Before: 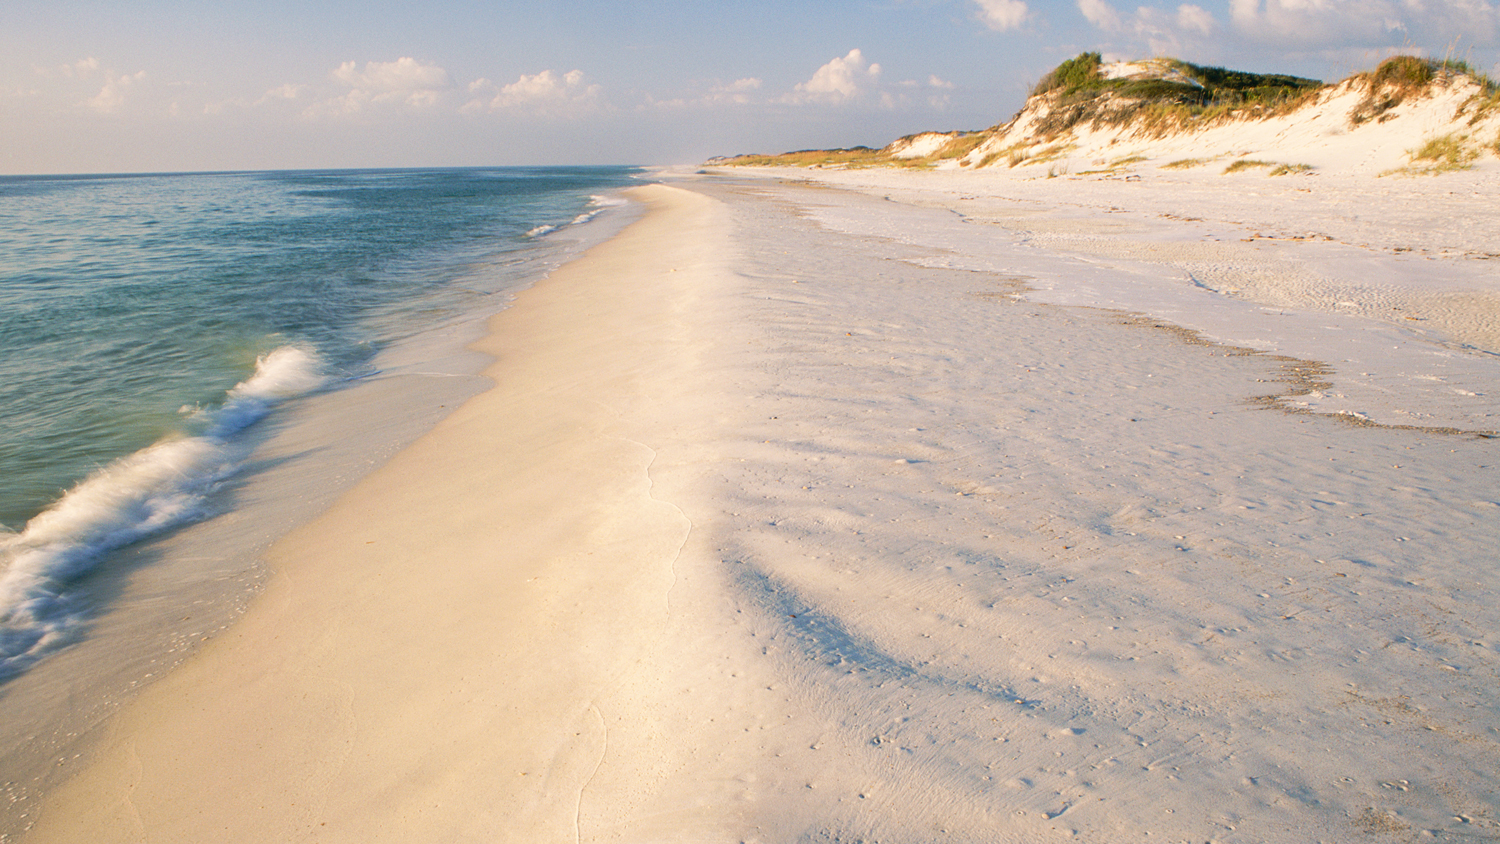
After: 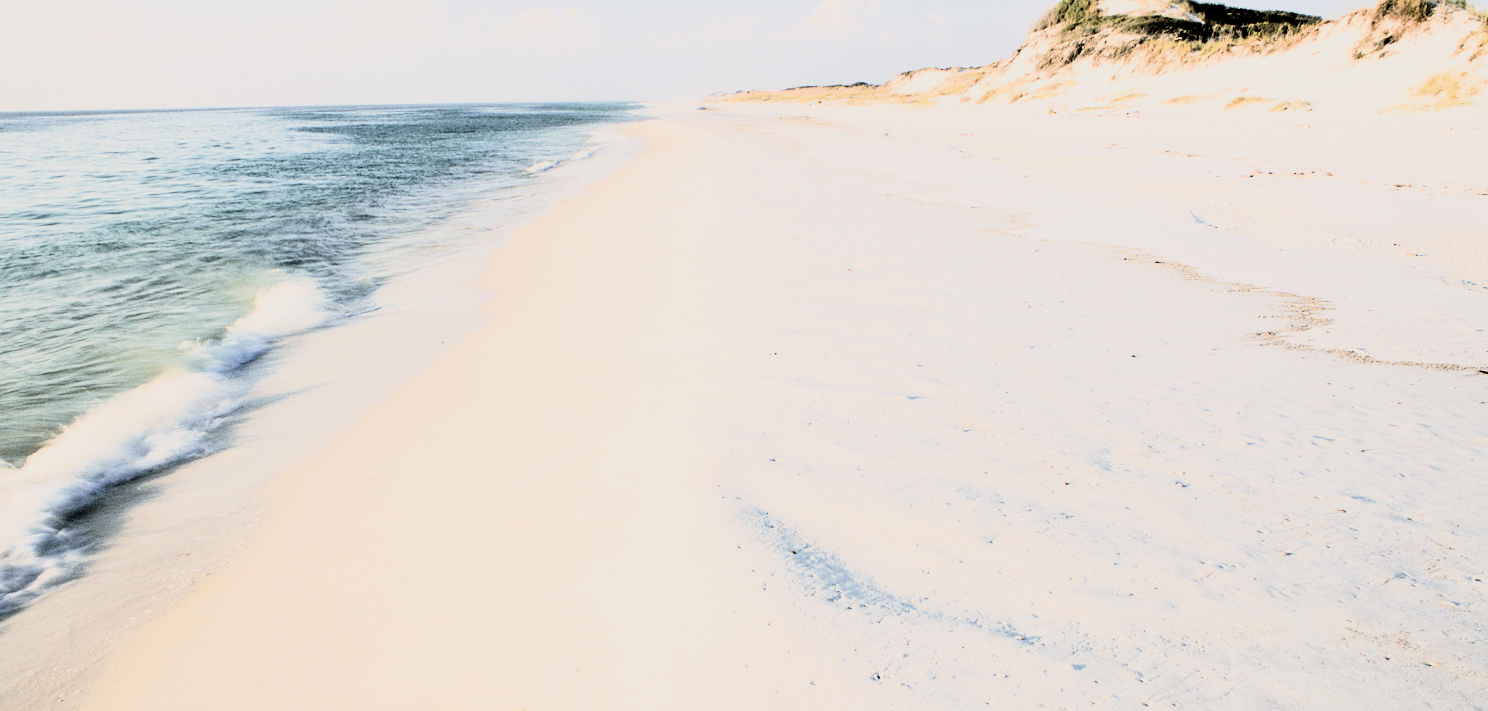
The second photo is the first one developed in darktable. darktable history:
exposure: exposure -0.21 EV, compensate highlight preservation false
rgb curve: curves: ch0 [(0, 0) (0.21, 0.15) (0.24, 0.21) (0.5, 0.75) (0.75, 0.96) (0.89, 0.99) (1, 1)]; ch1 [(0, 0.02) (0.21, 0.13) (0.25, 0.2) (0.5, 0.67) (0.75, 0.9) (0.89, 0.97) (1, 1)]; ch2 [(0, 0.02) (0.21, 0.13) (0.25, 0.2) (0.5, 0.67) (0.75, 0.9) (0.89, 0.97) (1, 1)], compensate middle gray true
crop: top 7.625%, bottom 8.027%
contrast brightness saturation: contrast 0.1, saturation -0.36
filmic rgb: black relative exposure -5 EV, hardness 2.88, contrast 1.4, highlights saturation mix -30%
